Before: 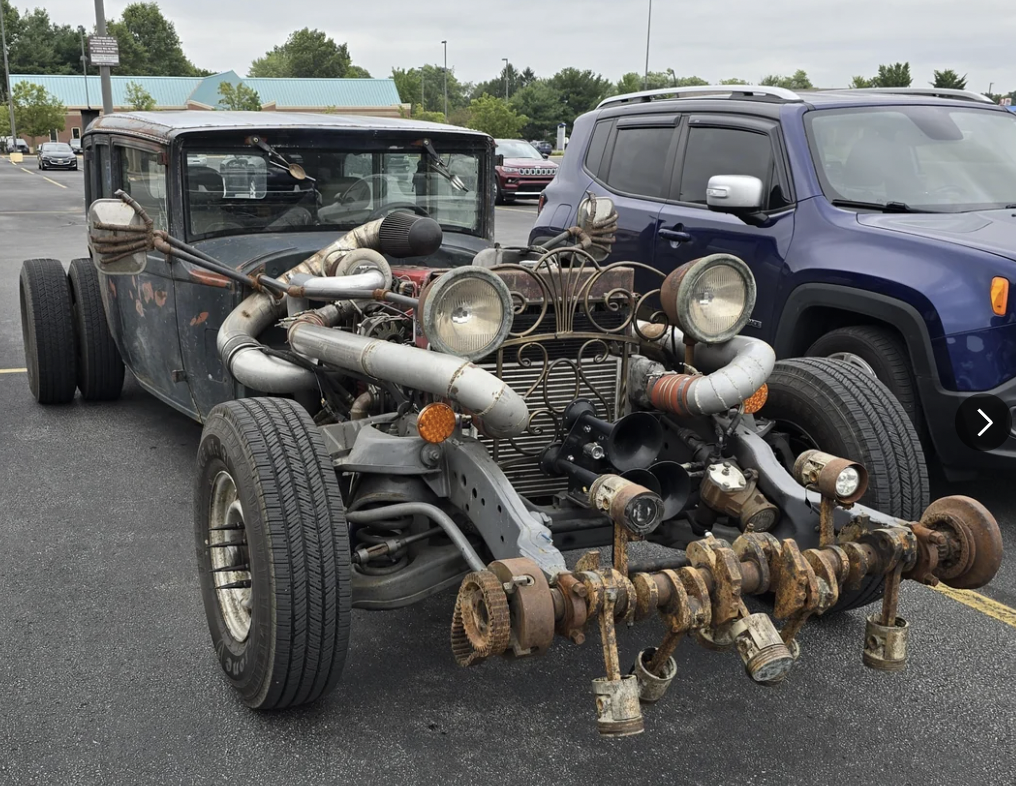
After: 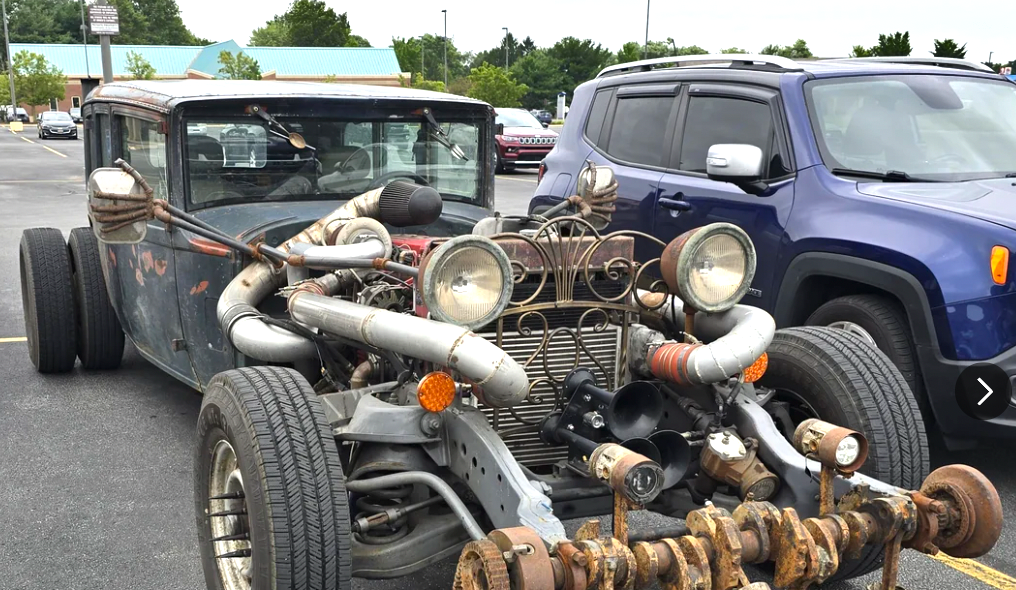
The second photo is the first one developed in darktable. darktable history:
crop: top 4.025%, bottom 20.904%
contrast brightness saturation: saturation 0.131
shadows and highlights: soften with gaussian
exposure: black level correction 0, exposure 0.699 EV, compensate highlight preservation false
